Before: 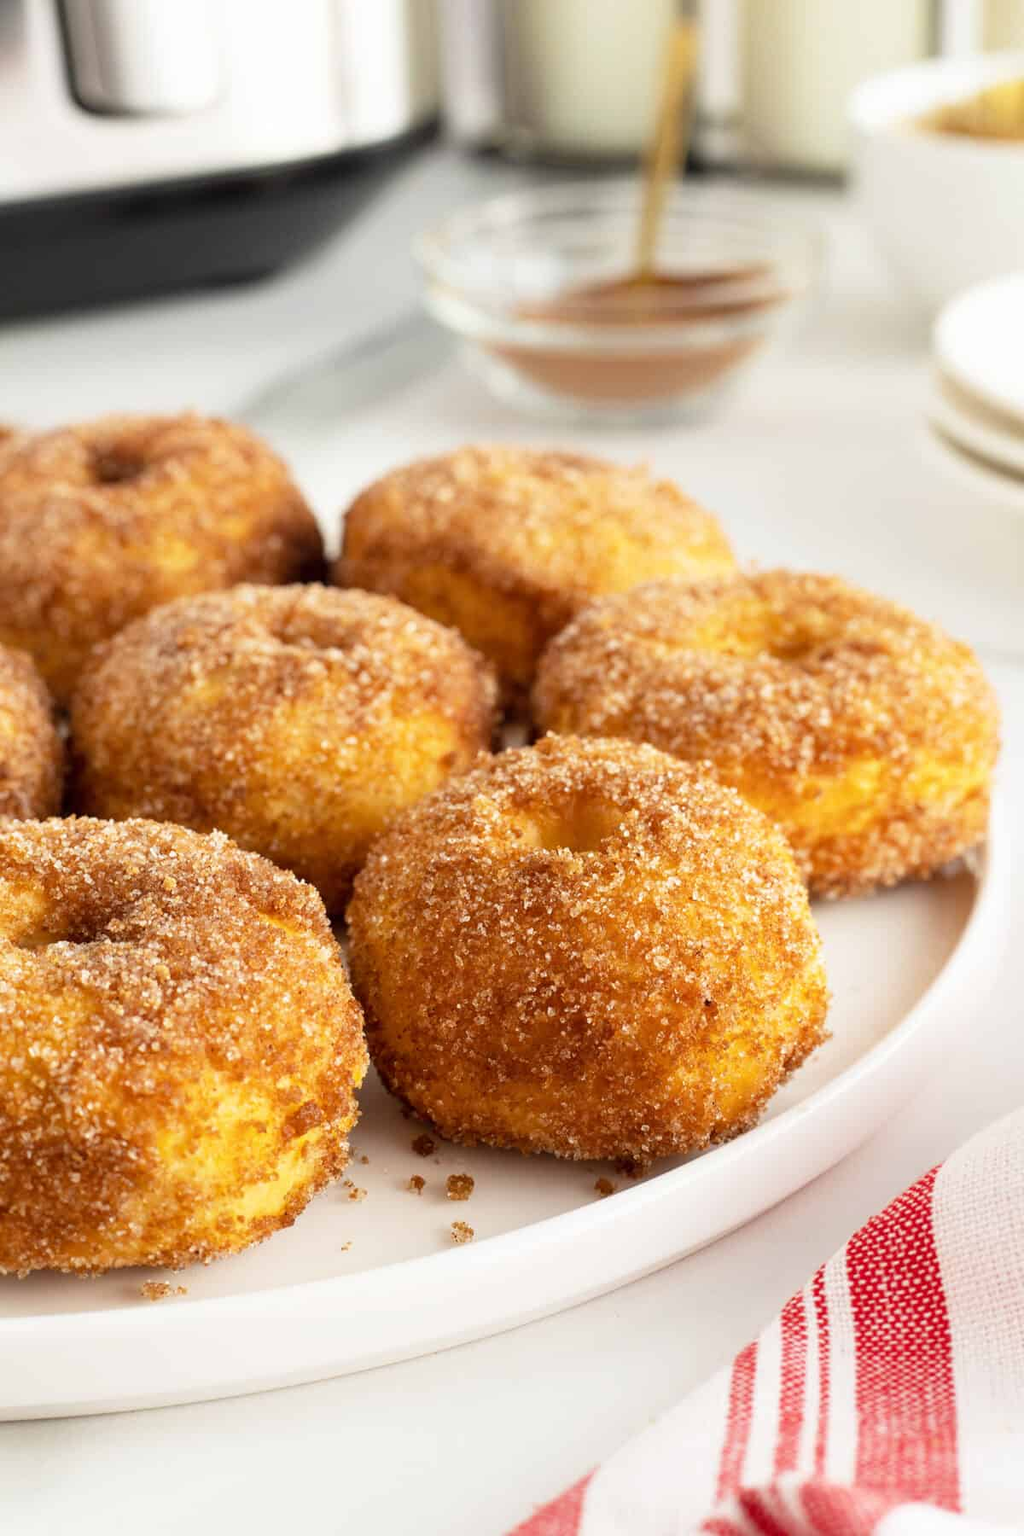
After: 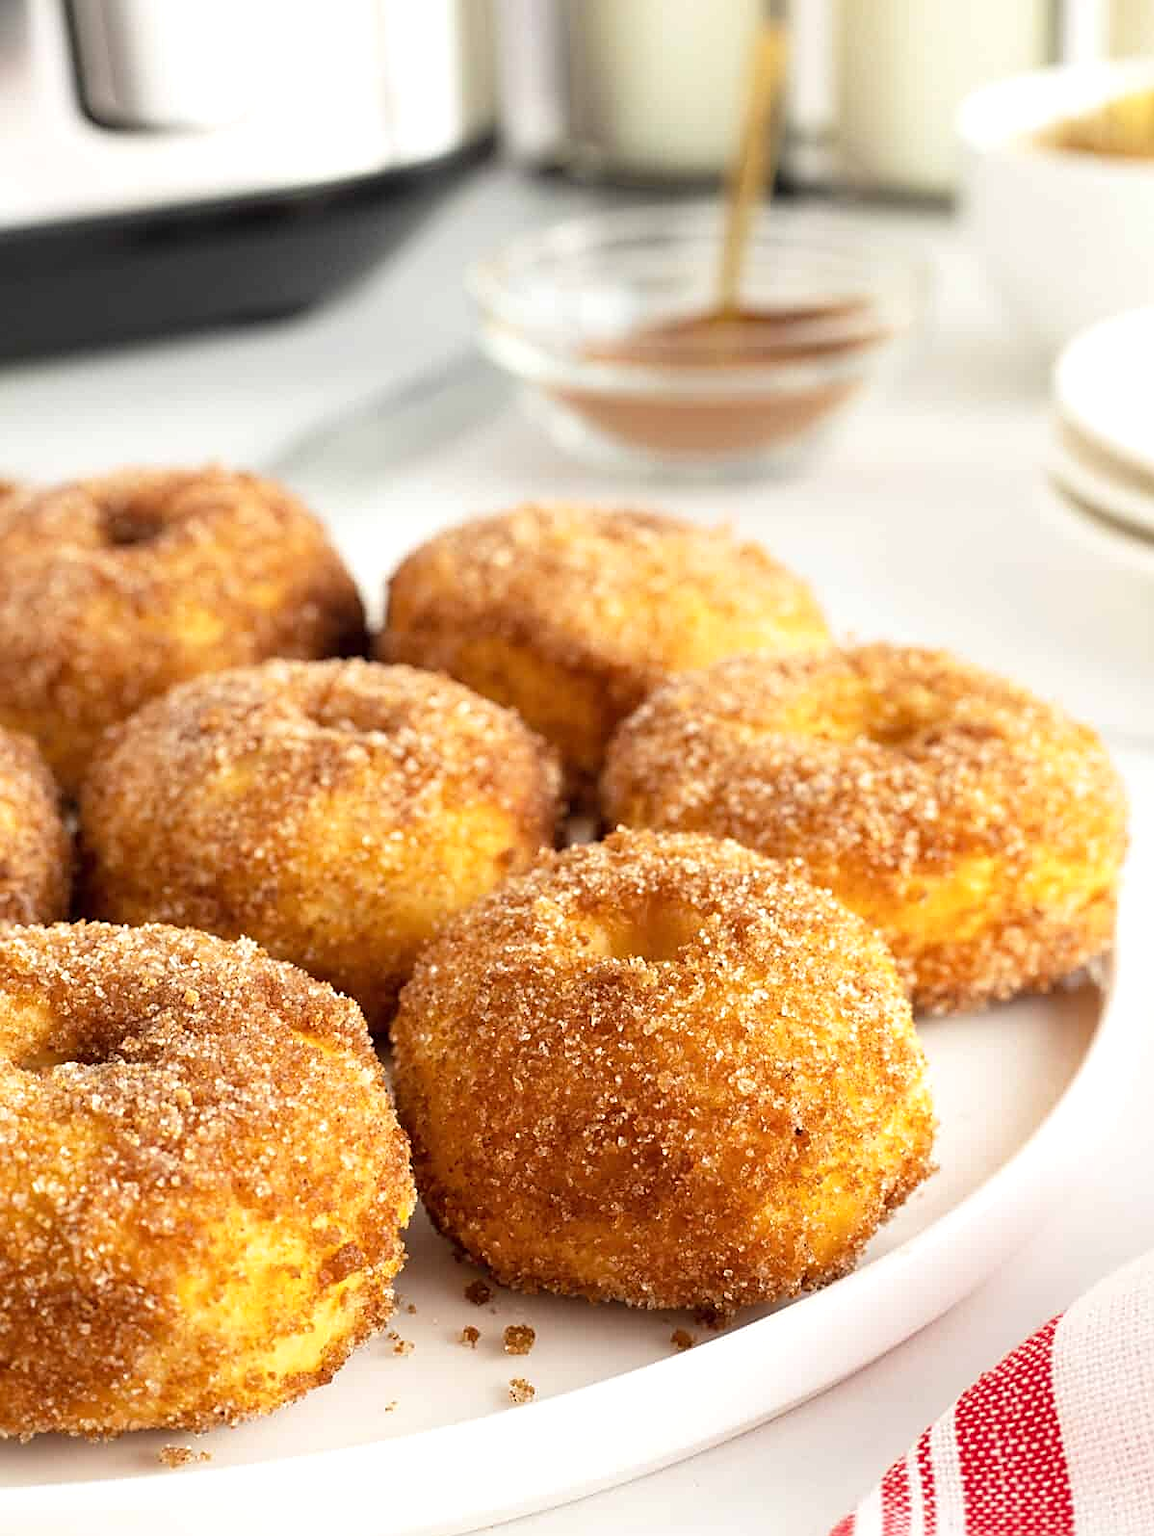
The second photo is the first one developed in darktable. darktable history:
sharpen: on, module defaults
crop and rotate: top 0%, bottom 11.36%
exposure: exposure 0.201 EV, compensate exposure bias true, compensate highlight preservation false
